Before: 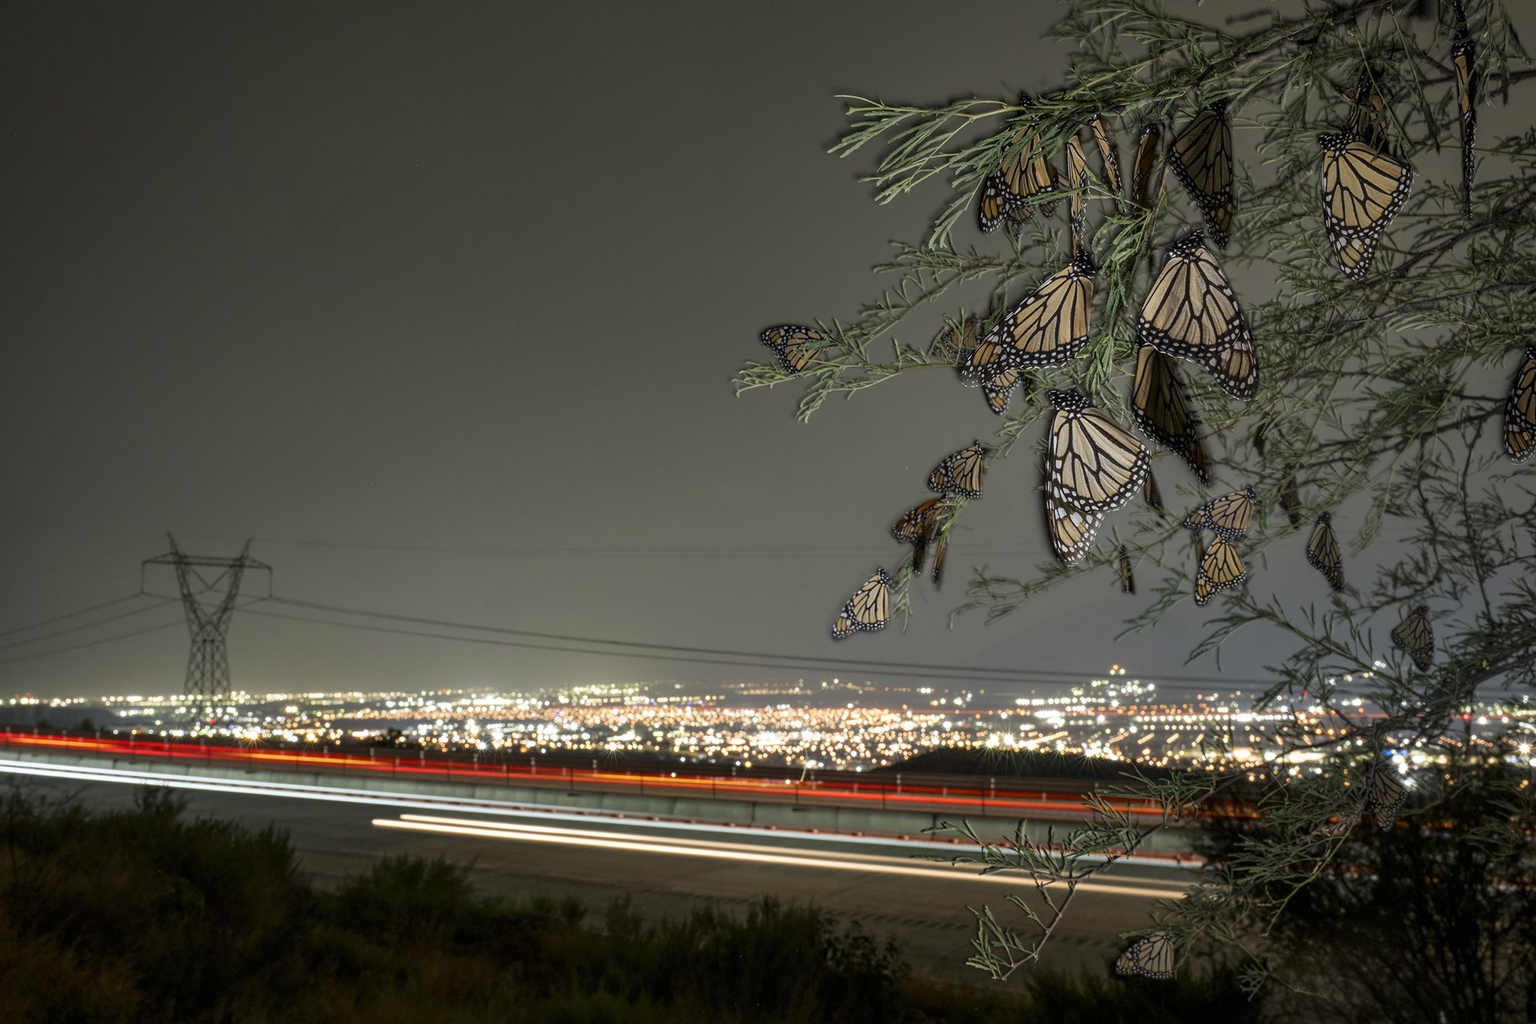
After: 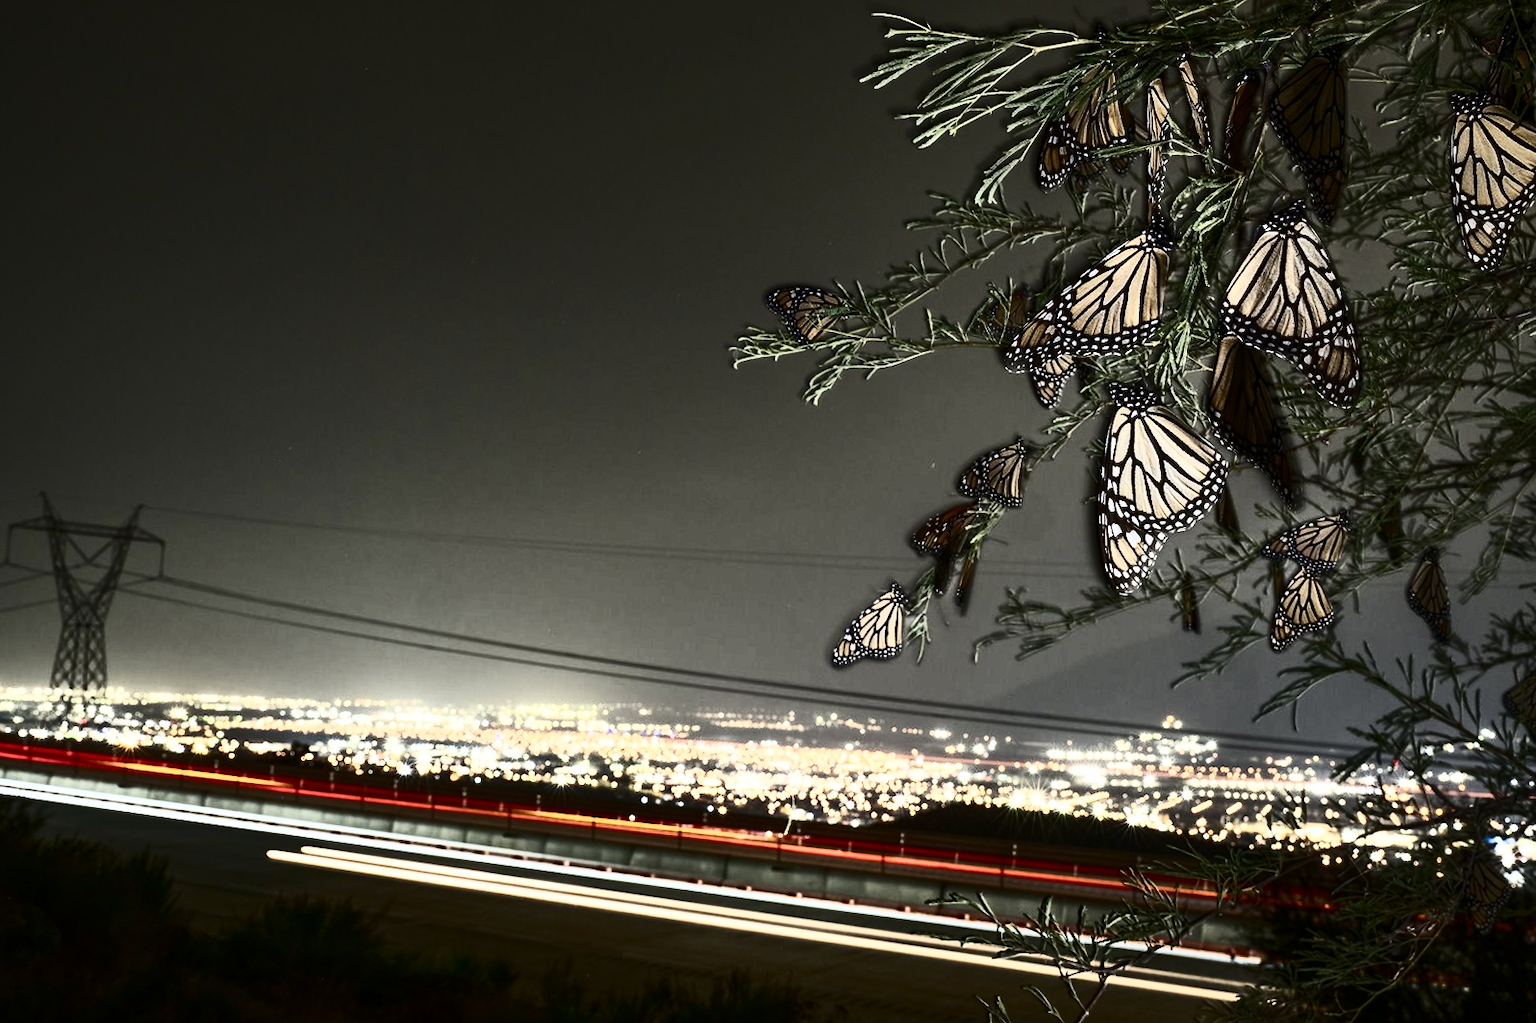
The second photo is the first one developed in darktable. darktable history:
crop and rotate: angle -3.27°, left 5.211%, top 5.211%, right 4.607%, bottom 4.607%
contrast brightness saturation: contrast 0.93, brightness 0.2
